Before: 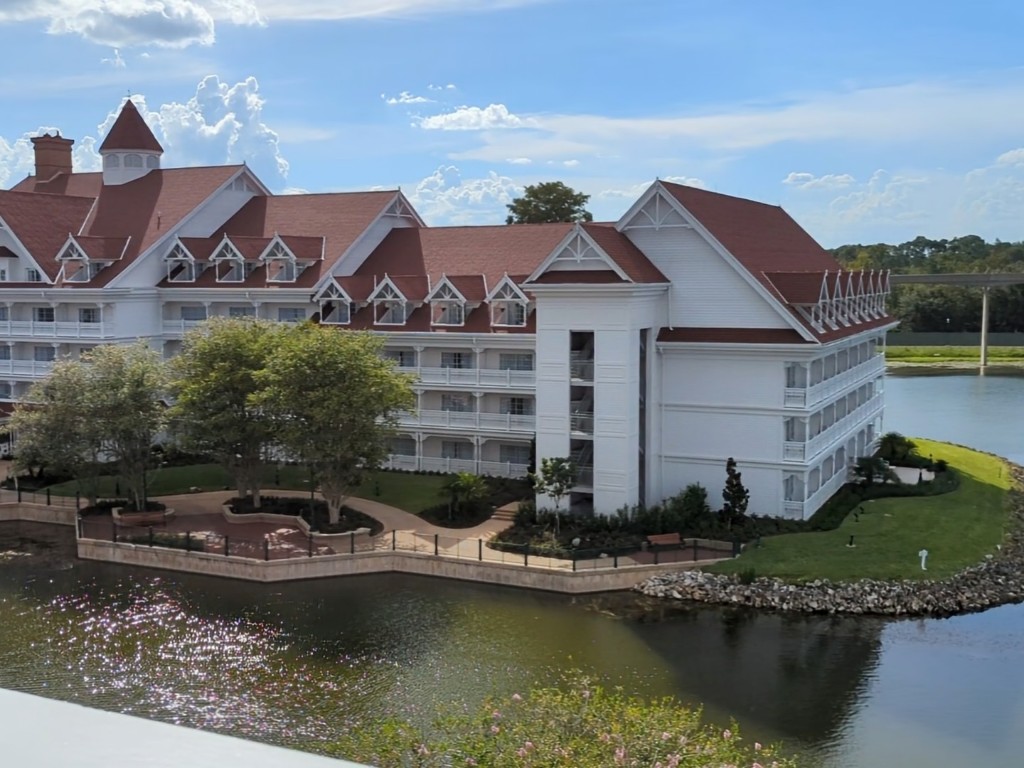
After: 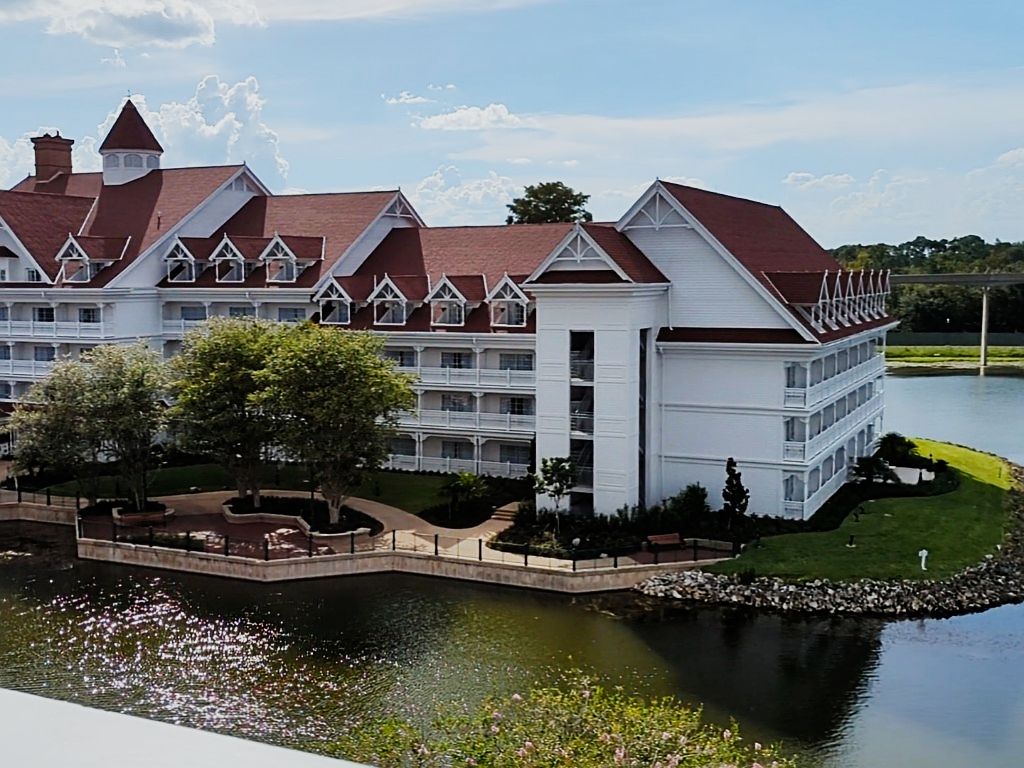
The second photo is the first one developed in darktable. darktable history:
sigmoid: contrast 1.8, skew -0.2, preserve hue 0%, red attenuation 0.1, red rotation 0.035, green attenuation 0.1, green rotation -0.017, blue attenuation 0.15, blue rotation -0.052, base primaries Rec2020
sharpen: on, module defaults
